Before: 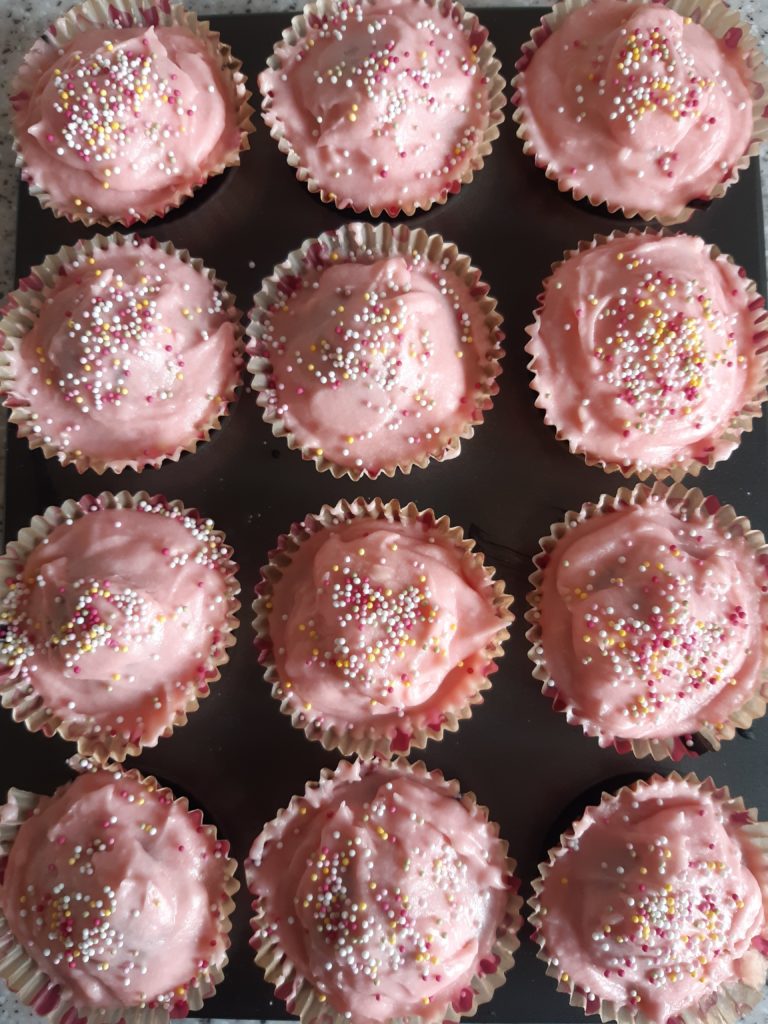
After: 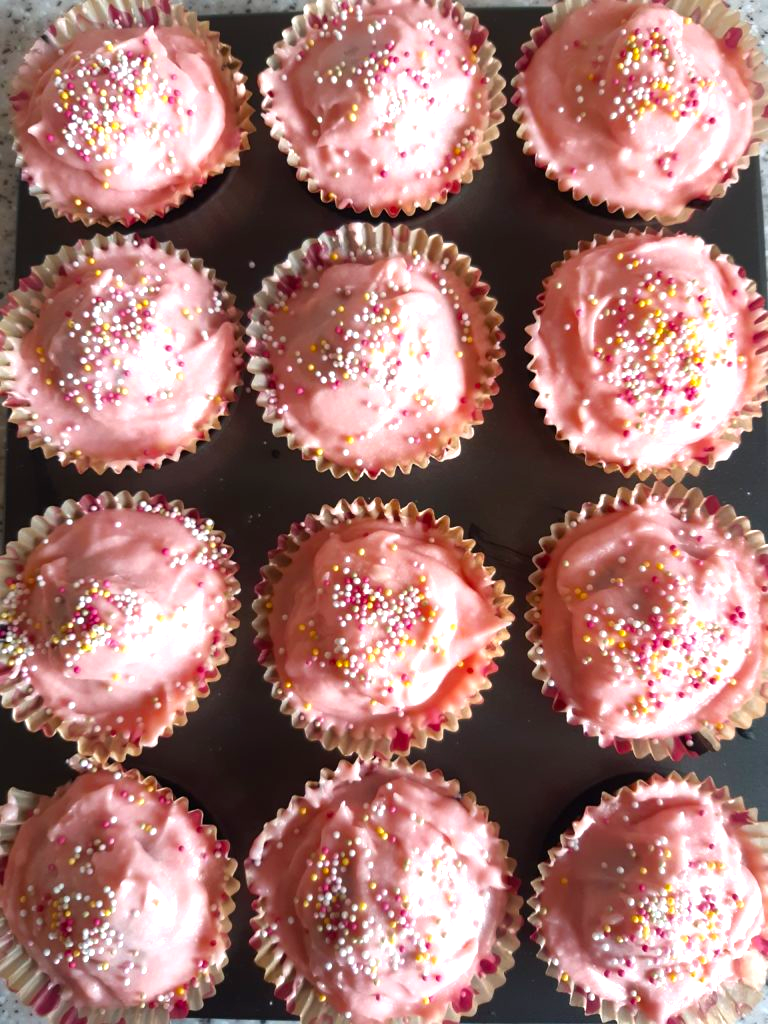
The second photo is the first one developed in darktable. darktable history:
color balance rgb: perceptual saturation grading › global saturation 19.462%, perceptual brilliance grading › global brilliance 17.425%, global vibrance 18.727%
